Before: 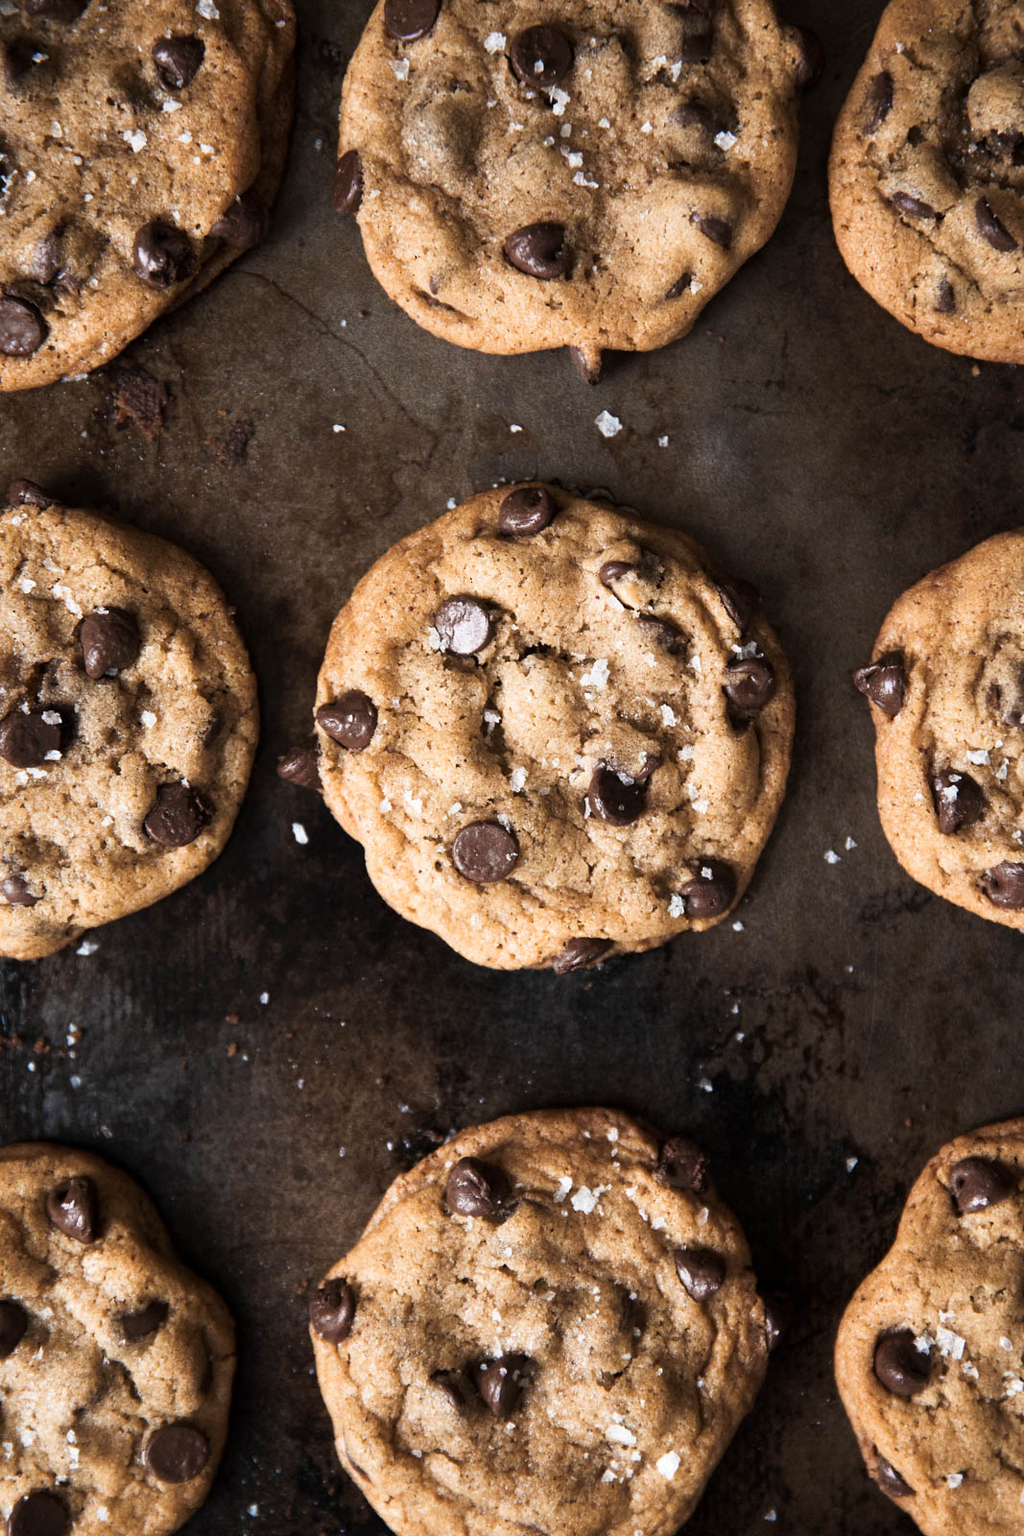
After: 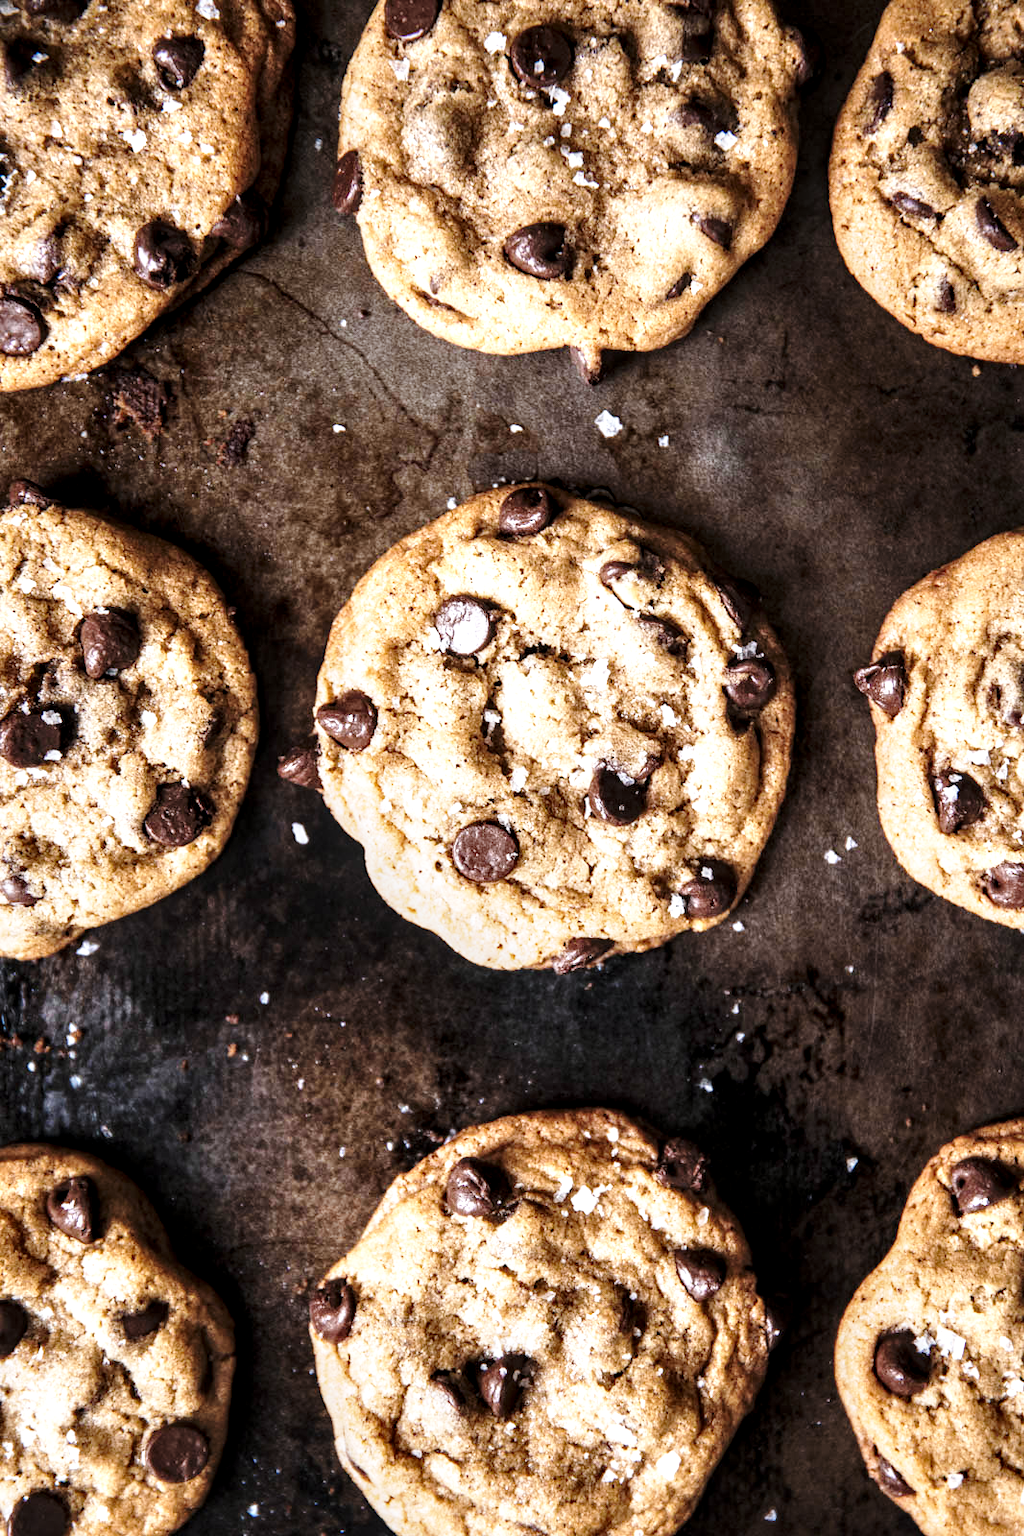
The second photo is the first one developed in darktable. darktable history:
base curve: curves: ch0 [(0, 0) (0.028, 0.03) (0.121, 0.232) (0.46, 0.748) (0.859, 0.968) (1, 1)], preserve colors none
white balance: red 0.984, blue 1.059
local contrast: detail 154%
exposure: exposure 0.161 EV, compensate highlight preservation false
